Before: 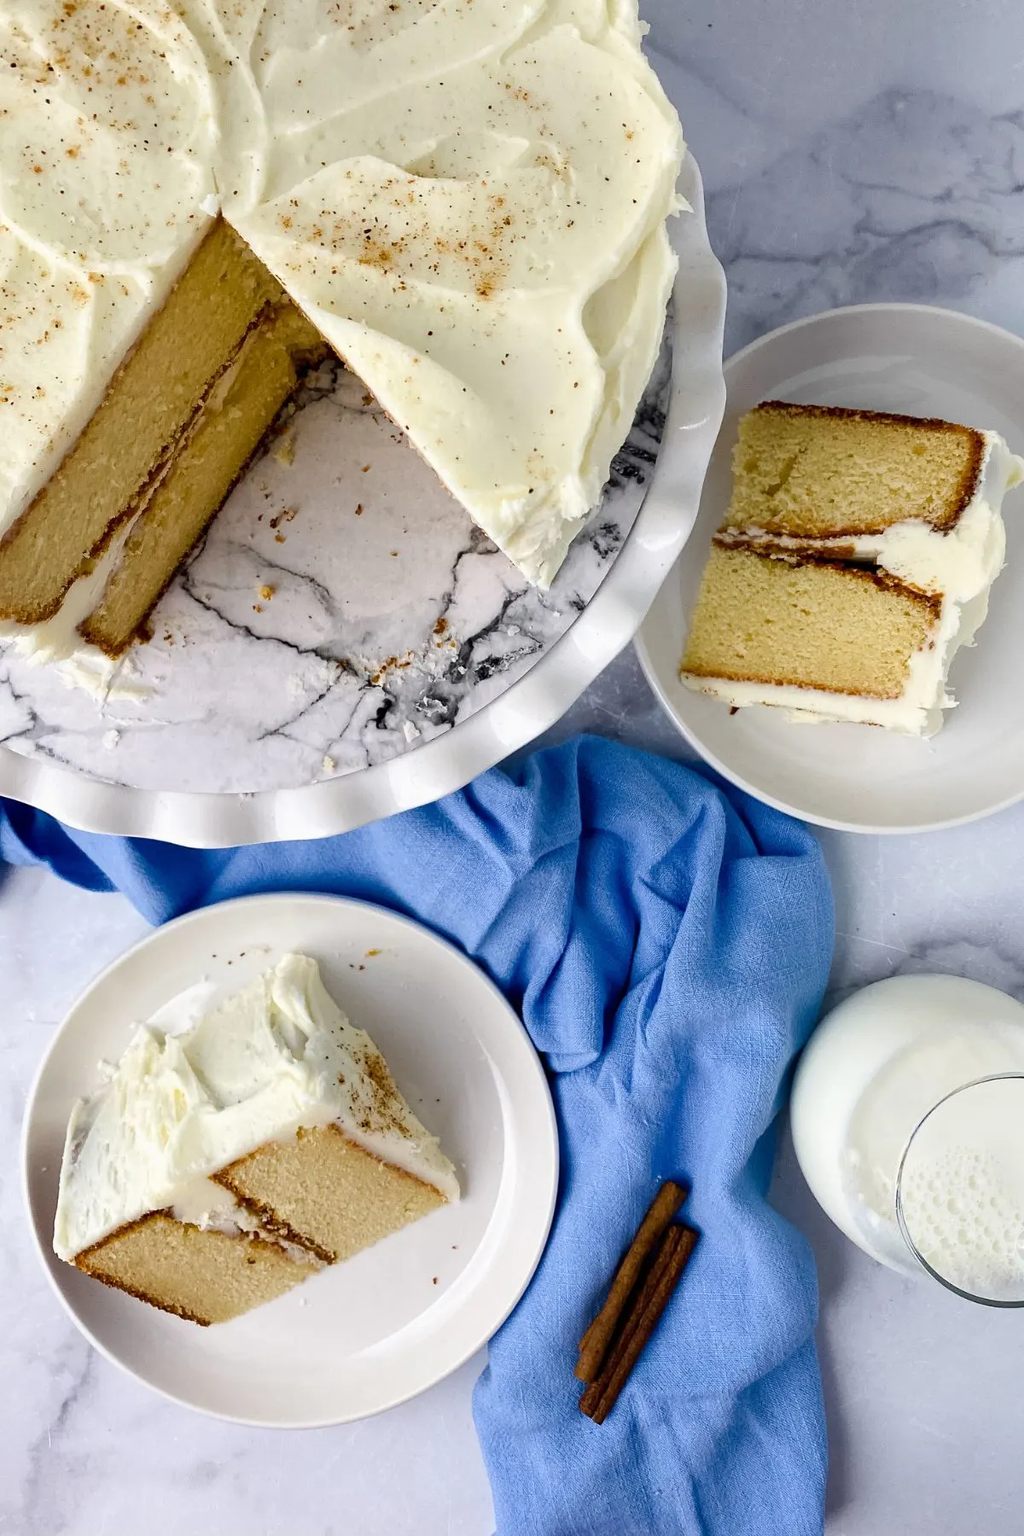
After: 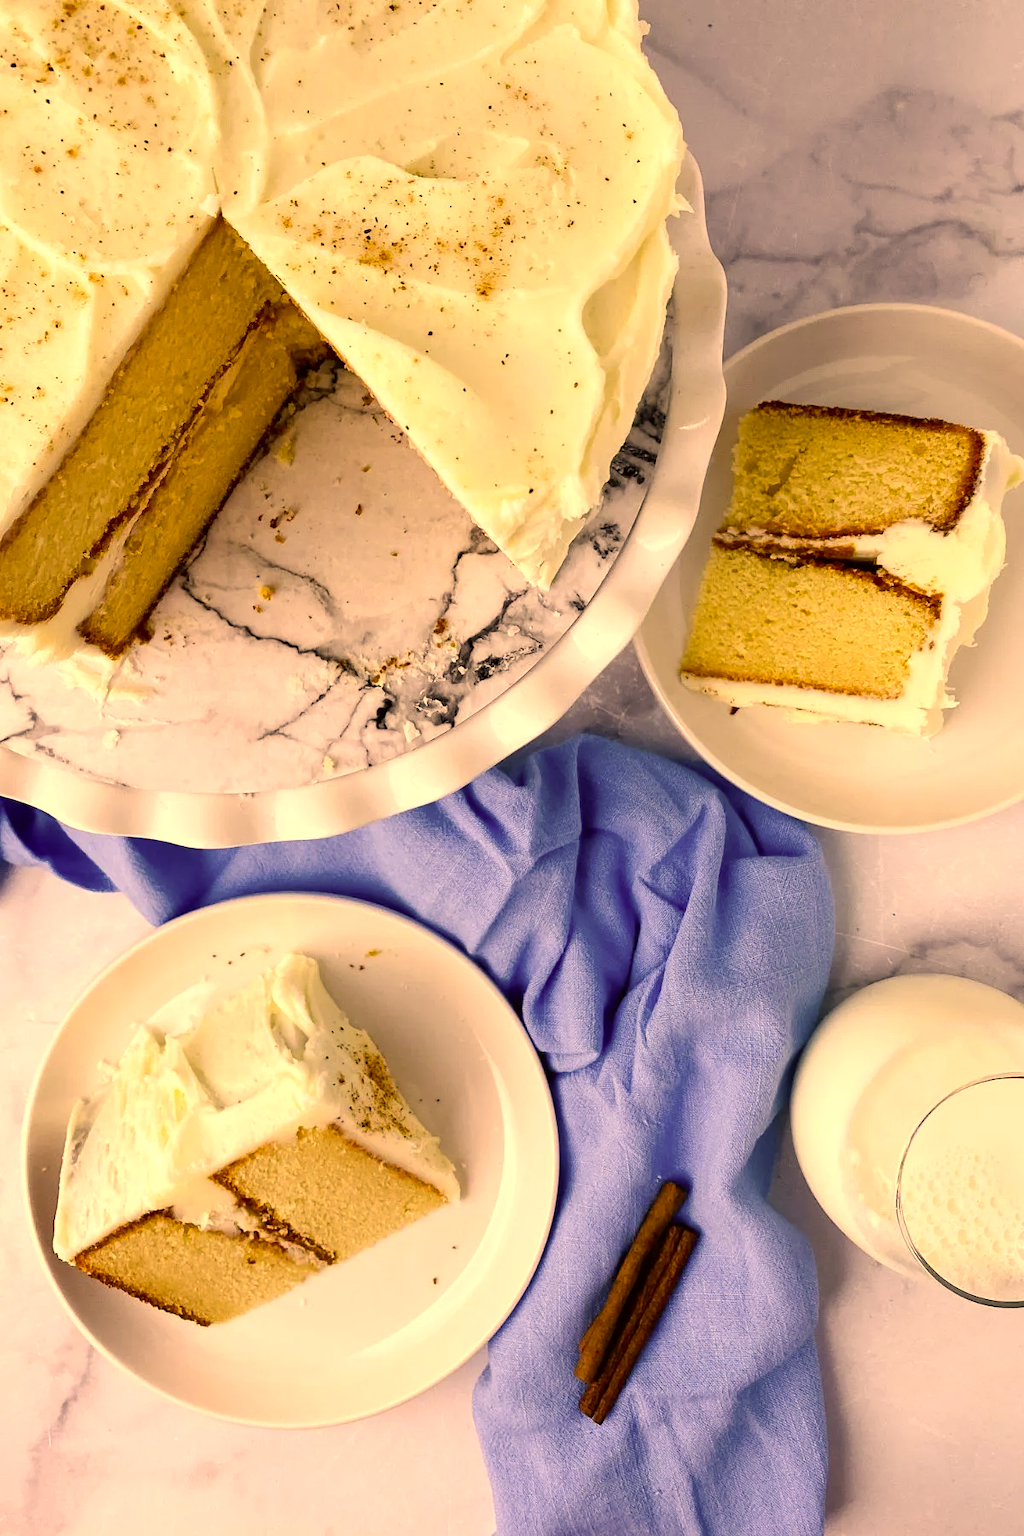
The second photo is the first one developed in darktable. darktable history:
exposure: exposure 0.258 EV, compensate highlight preservation false
color correction: highlights a* 17.94, highlights b* 35.39, shadows a* 1.48, shadows b* 6.42, saturation 1.01
